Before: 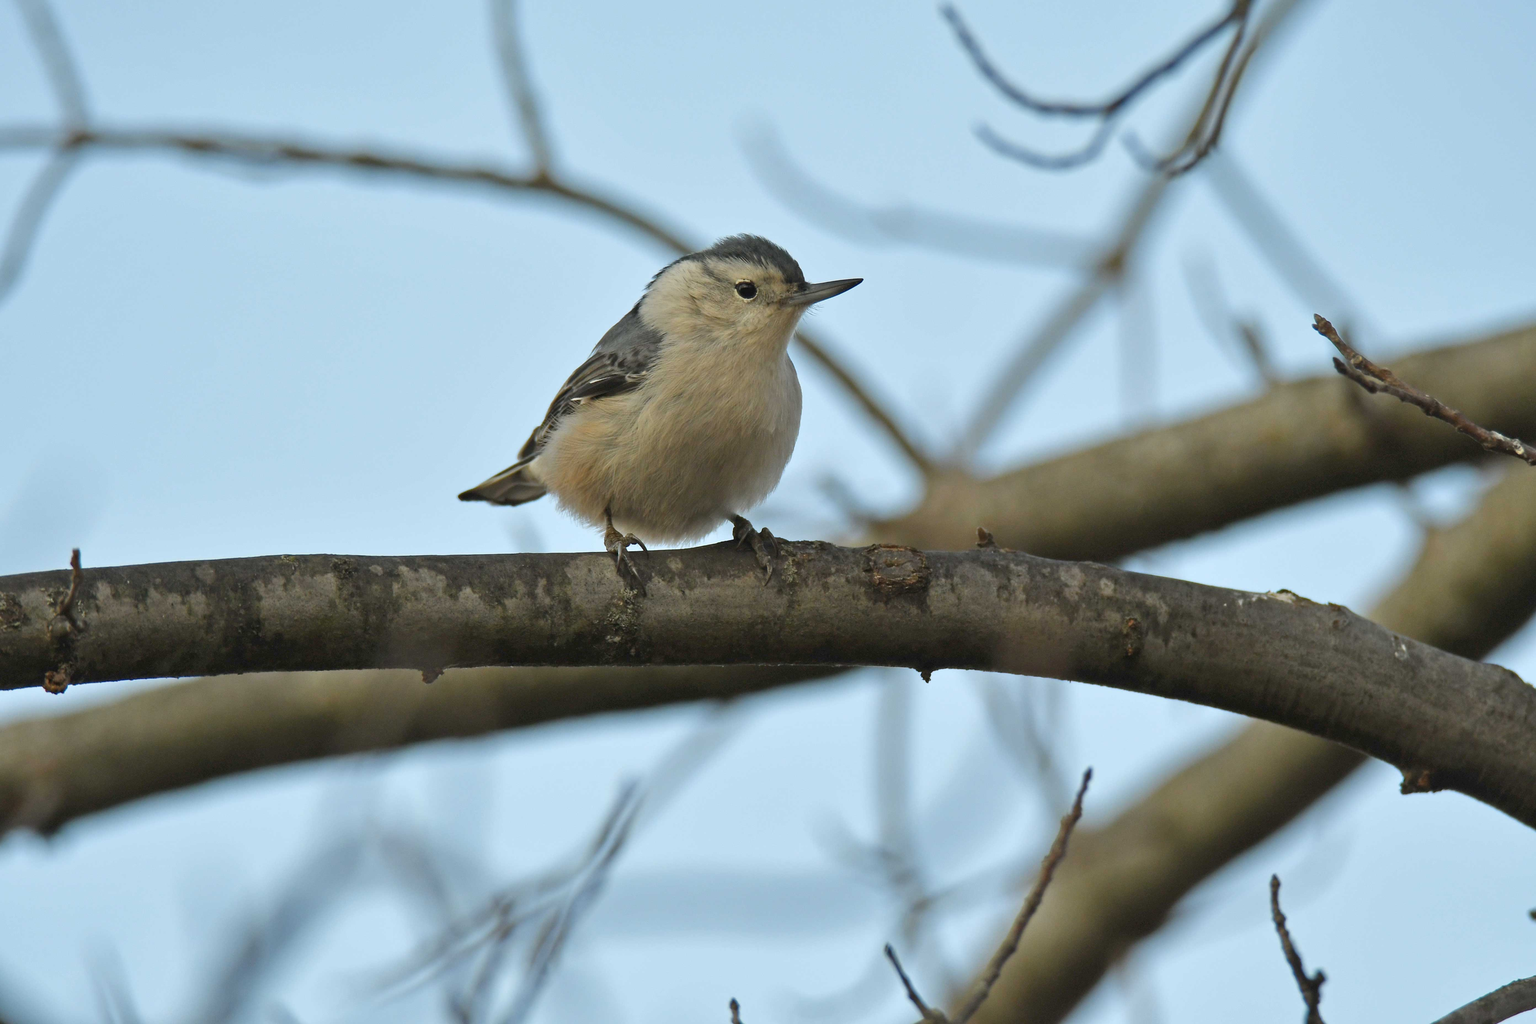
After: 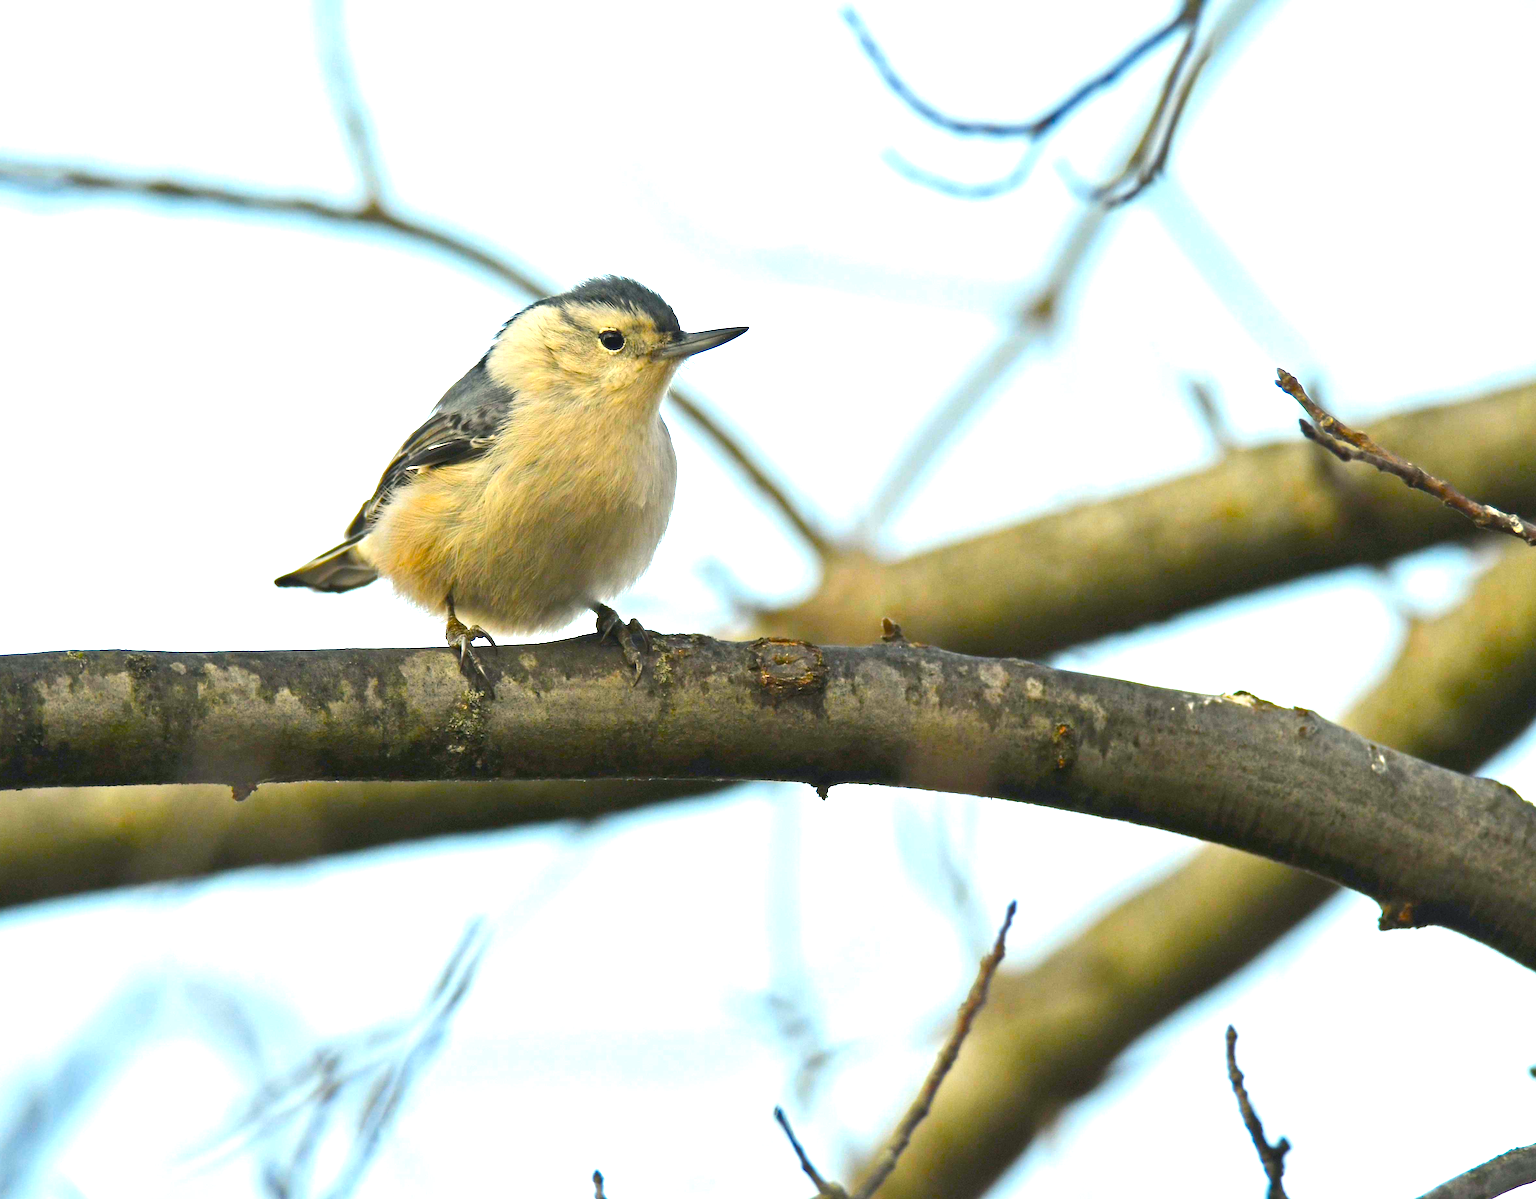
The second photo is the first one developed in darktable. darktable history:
color balance rgb: shadows lift › chroma 2.002%, shadows lift › hue 248.98°, highlights gain › chroma 3.048%, highlights gain › hue 76.8°, perceptual saturation grading › global saturation 45.689%, perceptual saturation grading › highlights -25.669%, perceptual saturation grading › shadows 50.063%, perceptual brilliance grading › global brilliance 29.919%, perceptual brilliance grading › highlights 12.703%, perceptual brilliance grading › mid-tones 23.64%
crop and rotate: left 14.636%
